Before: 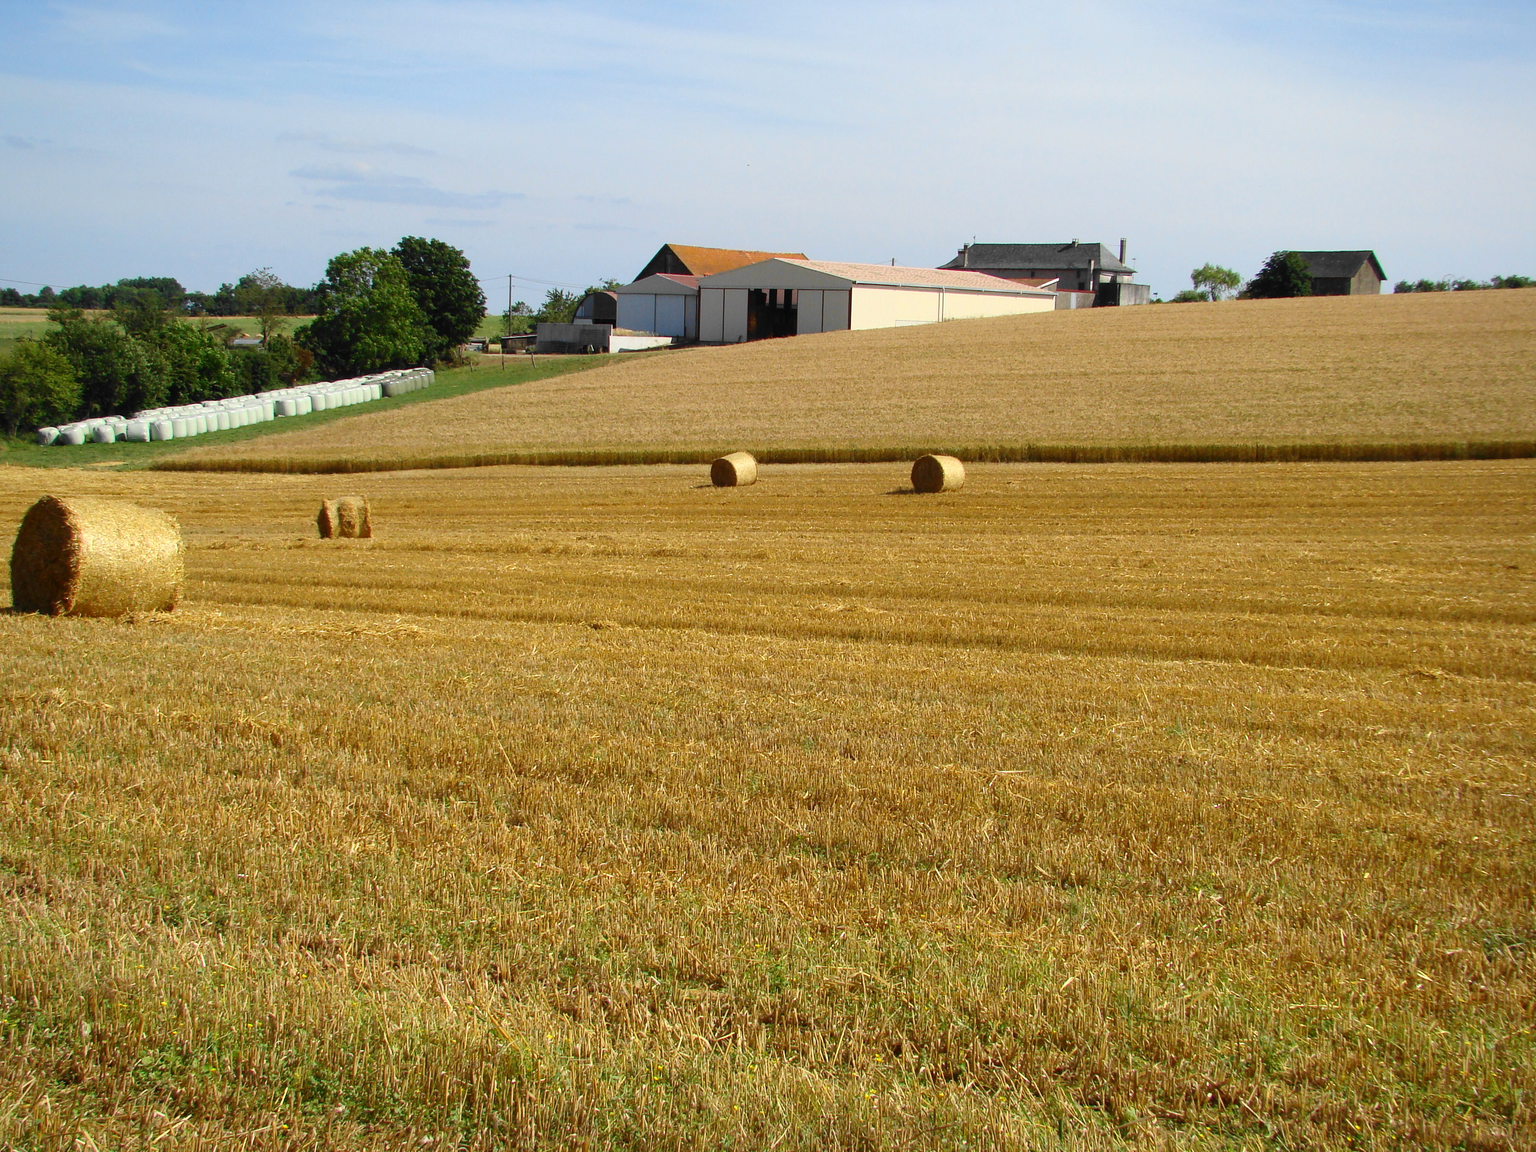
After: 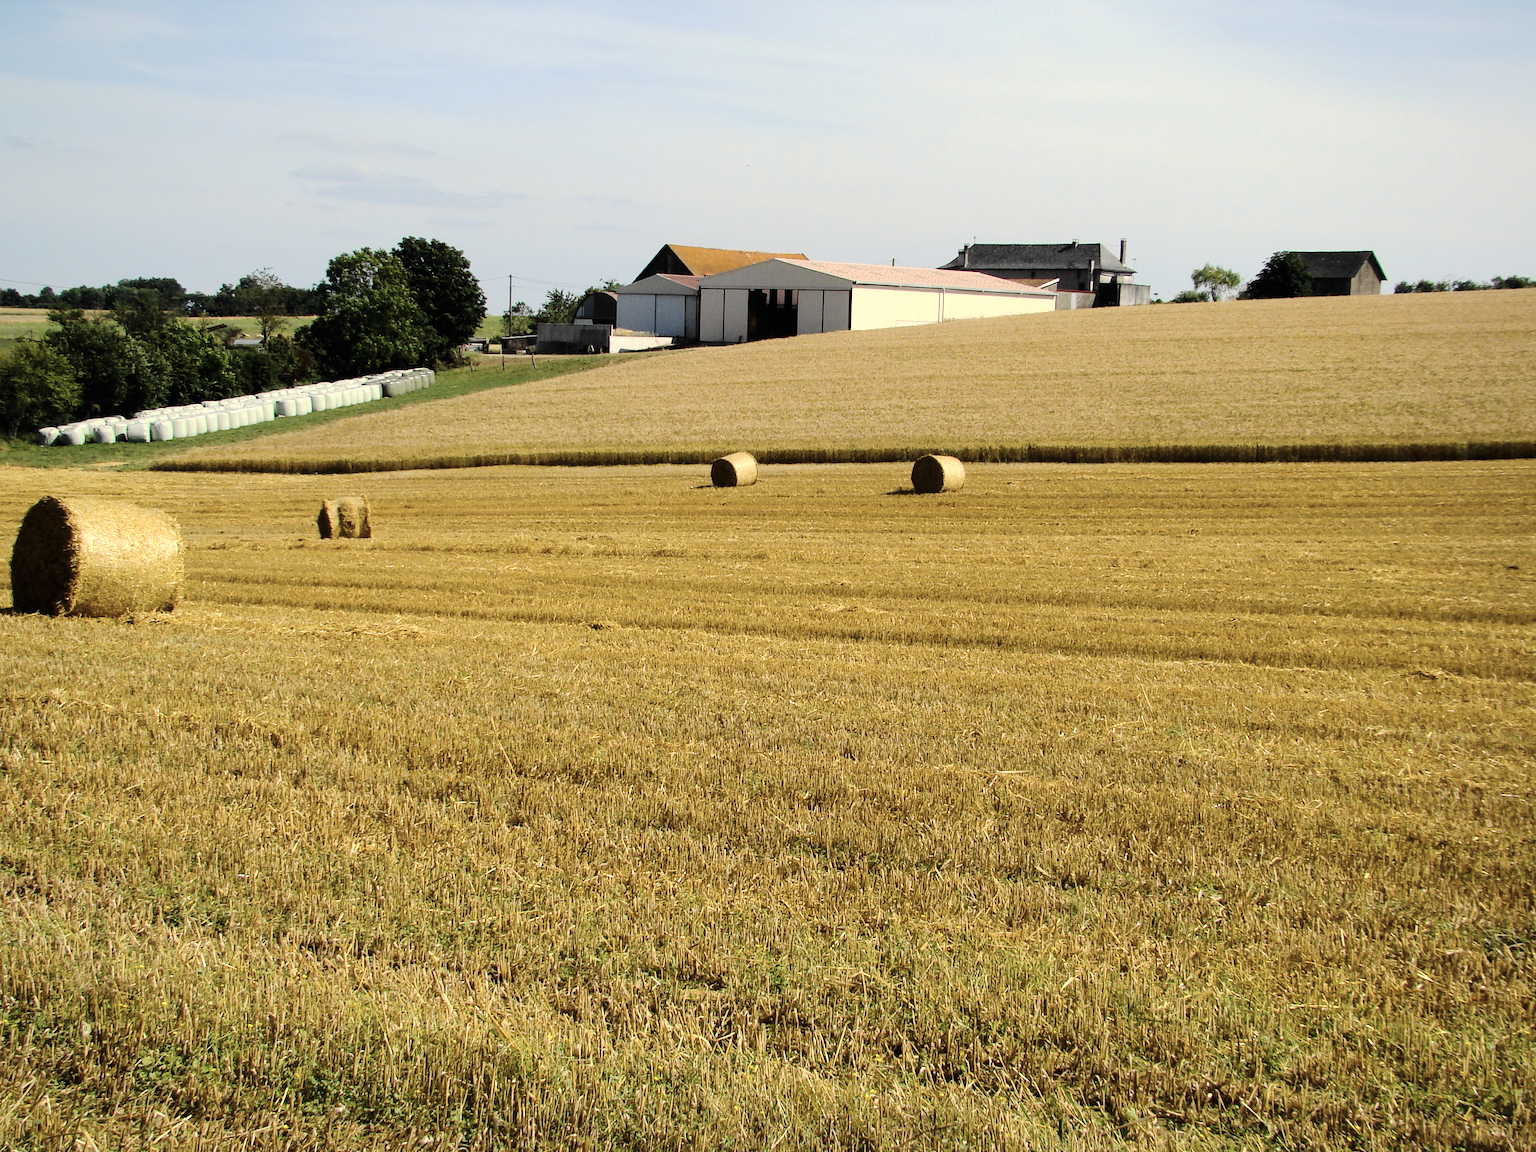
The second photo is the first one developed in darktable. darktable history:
exposure: exposure 0.216 EV, compensate exposure bias true, compensate highlight preservation false
tone curve: curves: ch0 [(0, 0) (0.106, 0.026) (0.275, 0.155) (0.392, 0.314) (0.513, 0.481) (0.657, 0.667) (1, 1)]; ch1 [(0, 0) (0.5, 0.511) (0.536, 0.579) (0.587, 0.69) (1, 1)]; ch2 [(0, 0) (0.5, 0.5) (0.55, 0.552) (0.625, 0.699) (1, 1)], color space Lab, linked channels, preserve colors none
contrast brightness saturation: contrast 0.101, saturation -0.355
color balance rgb: highlights gain › chroma 3.045%, highlights gain › hue 76.54°, perceptual saturation grading › global saturation 25.913%
base curve: curves: ch0 [(0, 0) (0.235, 0.266) (0.503, 0.496) (0.786, 0.72) (1, 1)], preserve colors none
